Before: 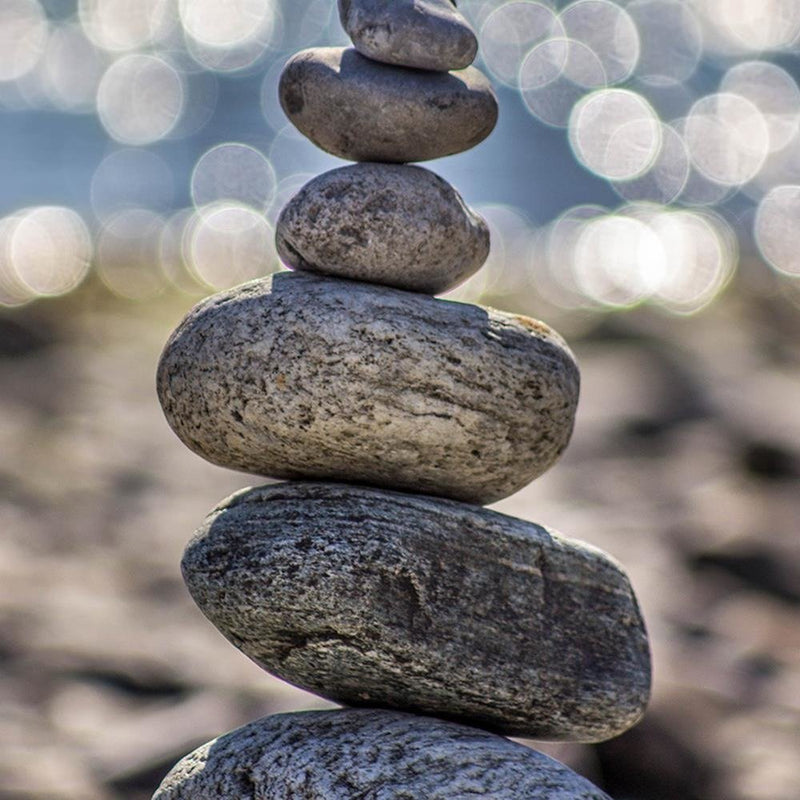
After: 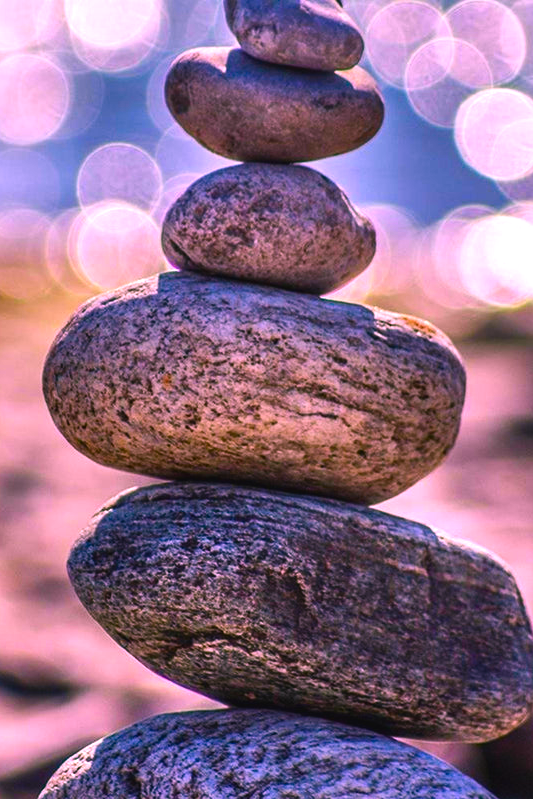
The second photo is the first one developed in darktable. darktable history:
color balance rgb: shadows lift › chroma 1%, shadows lift › hue 217.2°, power › hue 310.8°, highlights gain › chroma 1%, highlights gain › hue 54°, global offset › luminance 0.5%, global offset › hue 171.6°, perceptual saturation grading › global saturation 14.09%, perceptual saturation grading › highlights -25%, perceptual saturation grading › shadows 30%, perceptual brilliance grading › highlights 13.42%, perceptual brilliance grading › mid-tones 8.05%, perceptual brilliance grading › shadows -17.45%, global vibrance 25%
color correction: highlights a* 19.5, highlights b* -11.53, saturation 1.69
crop and rotate: left 14.292%, right 19.041%
